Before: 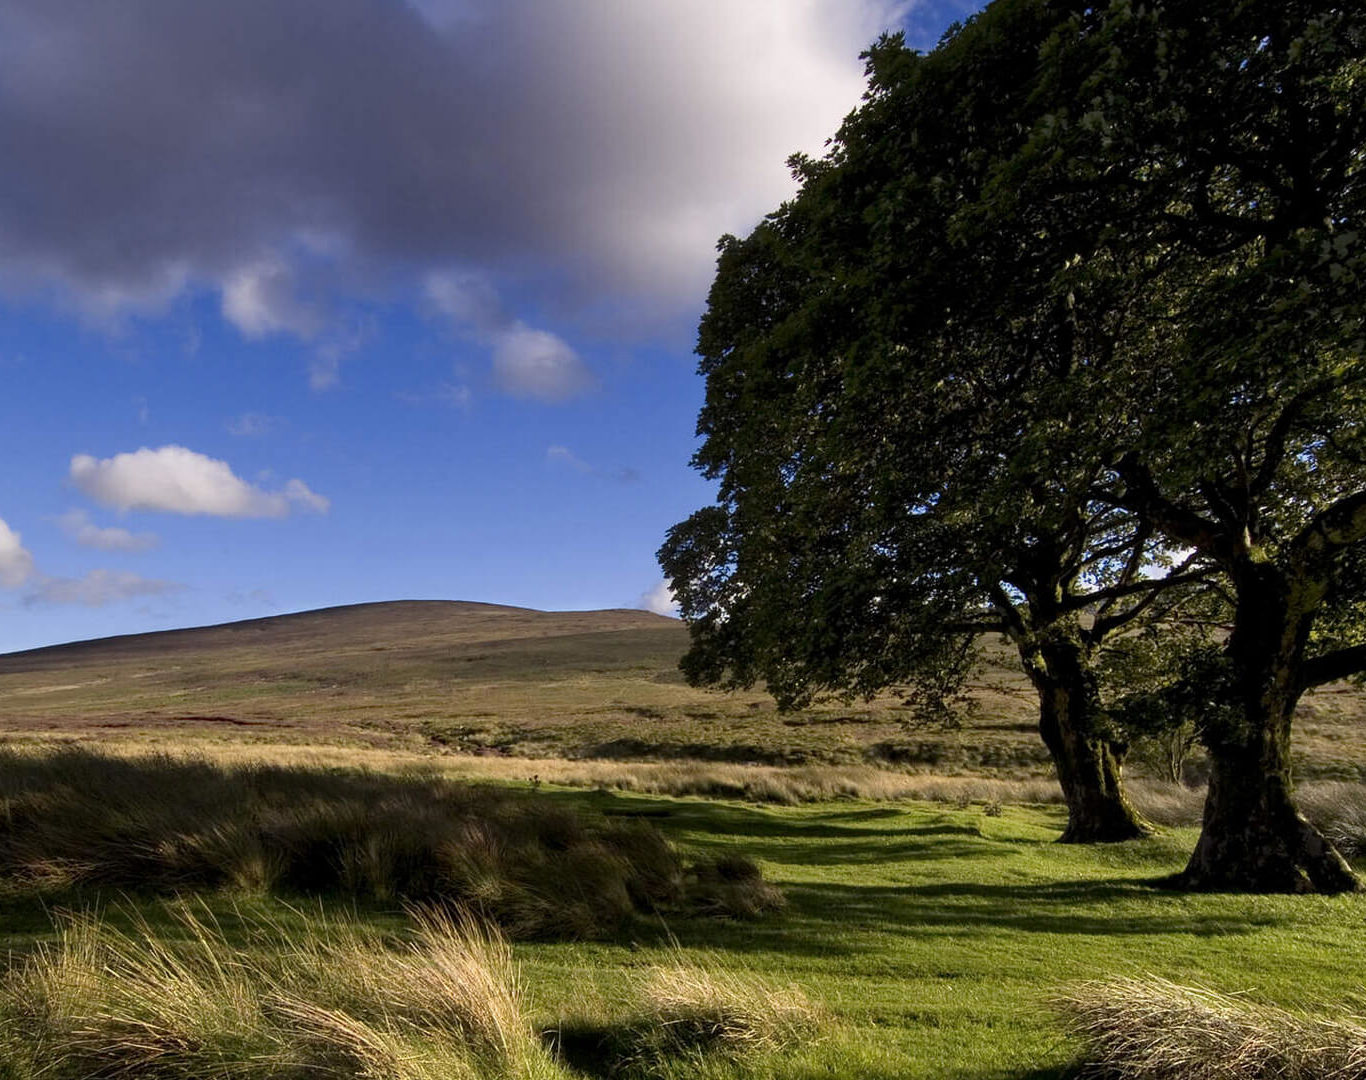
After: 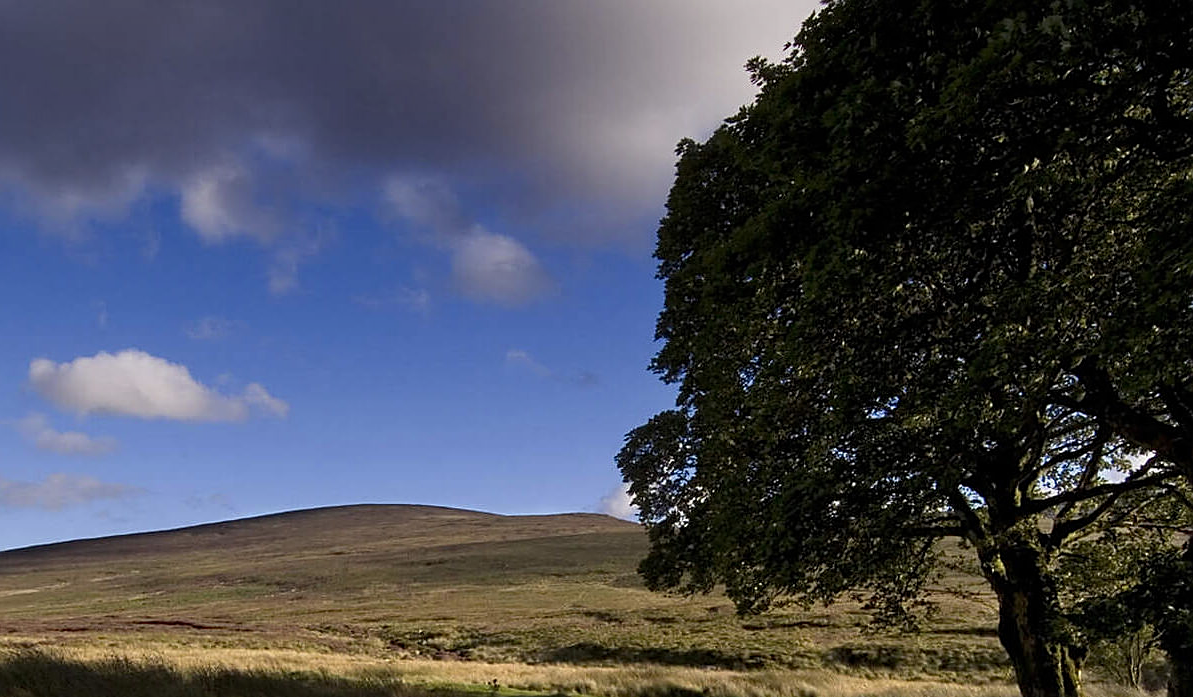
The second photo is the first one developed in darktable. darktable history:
sharpen: on, module defaults
graduated density: on, module defaults
crop: left 3.015%, top 8.969%, right 9.647%, bottom 26.457%
